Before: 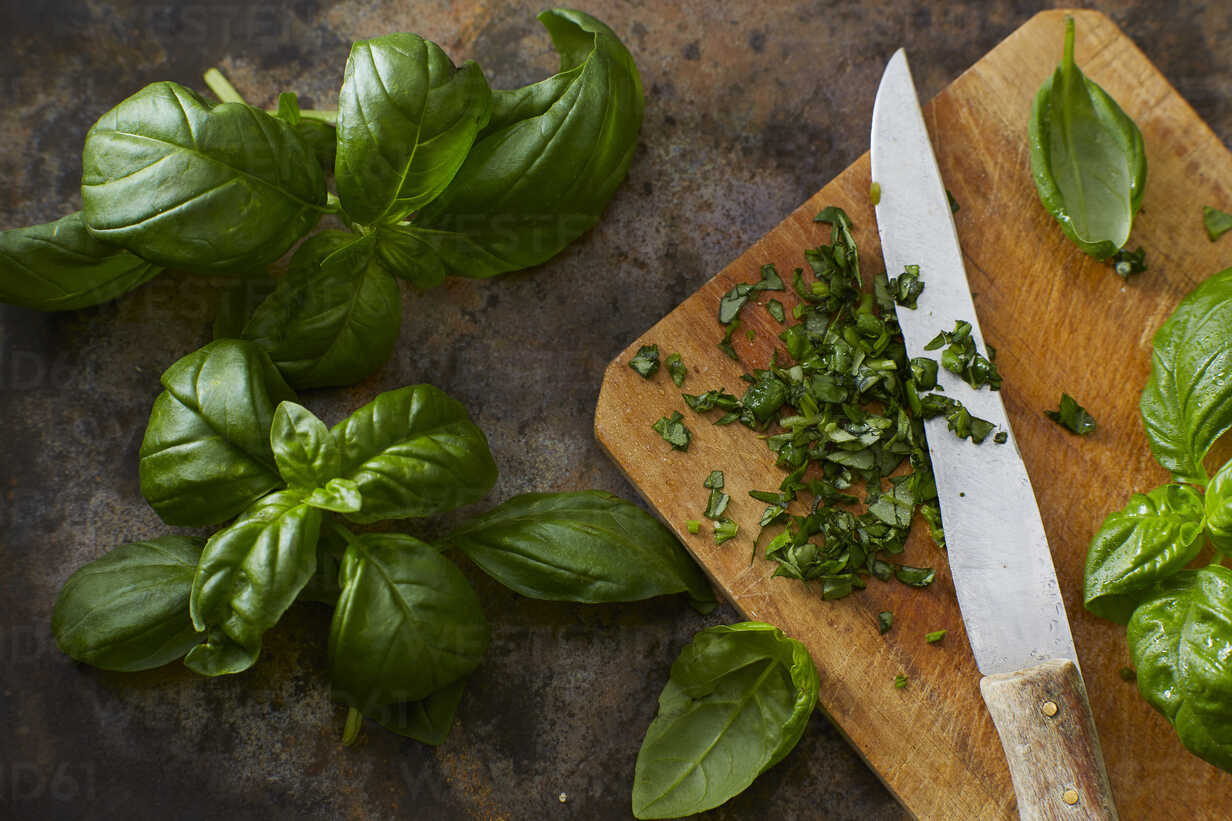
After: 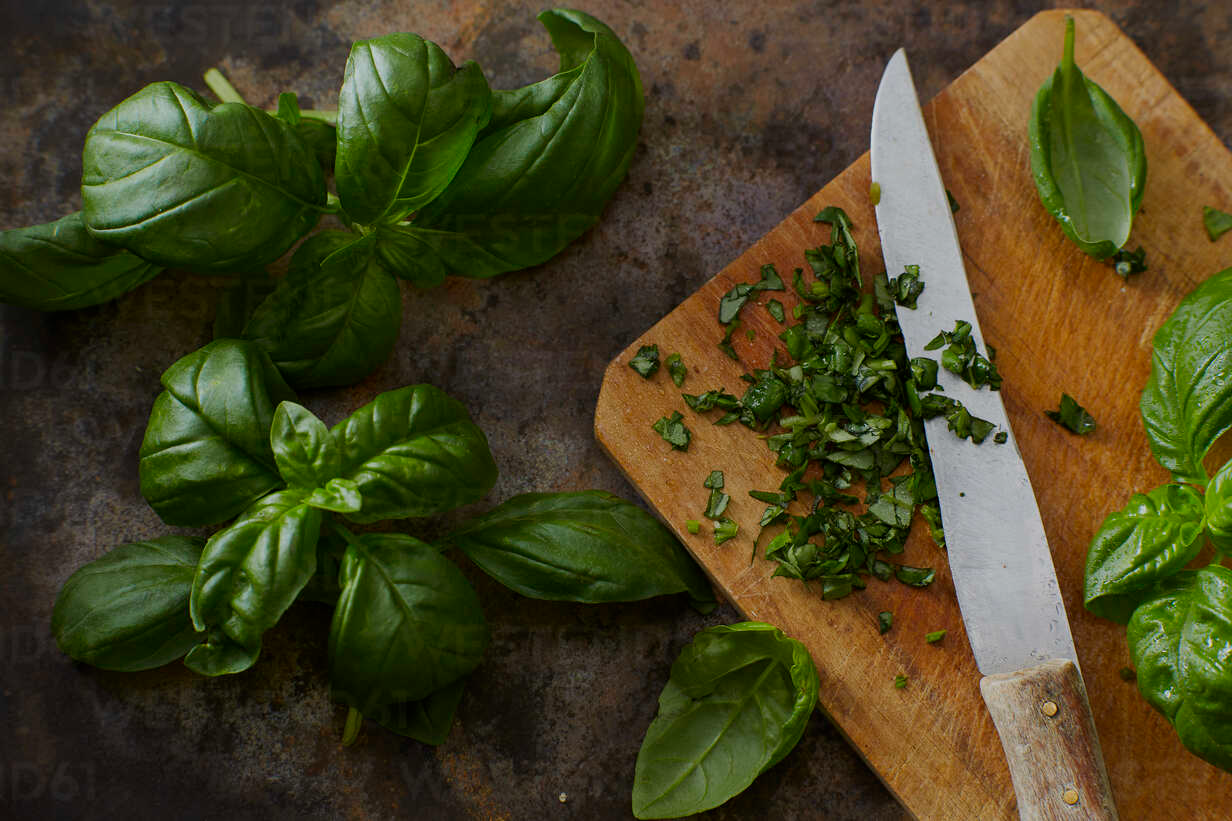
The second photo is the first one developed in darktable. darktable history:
exposure: exposure -0.565 EV, compensate highlight preservation false
